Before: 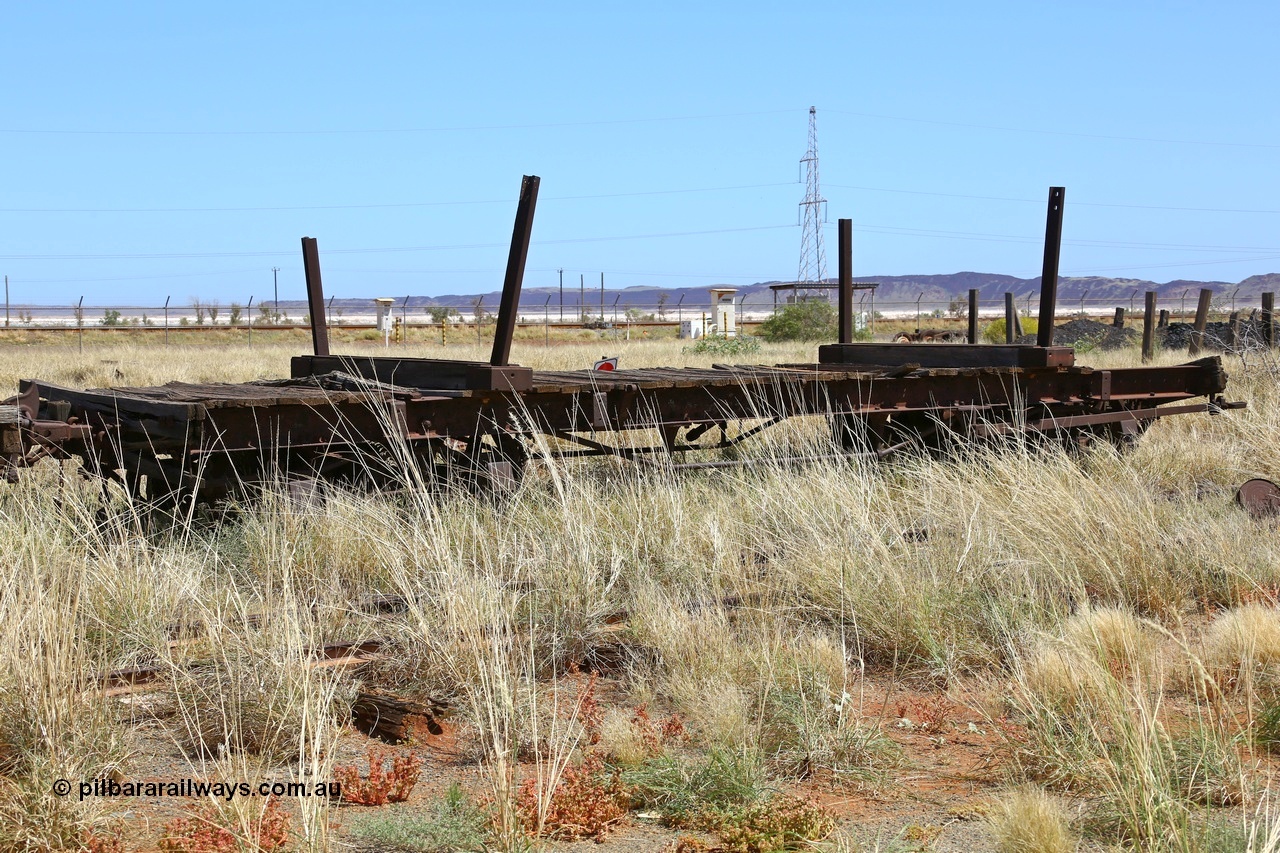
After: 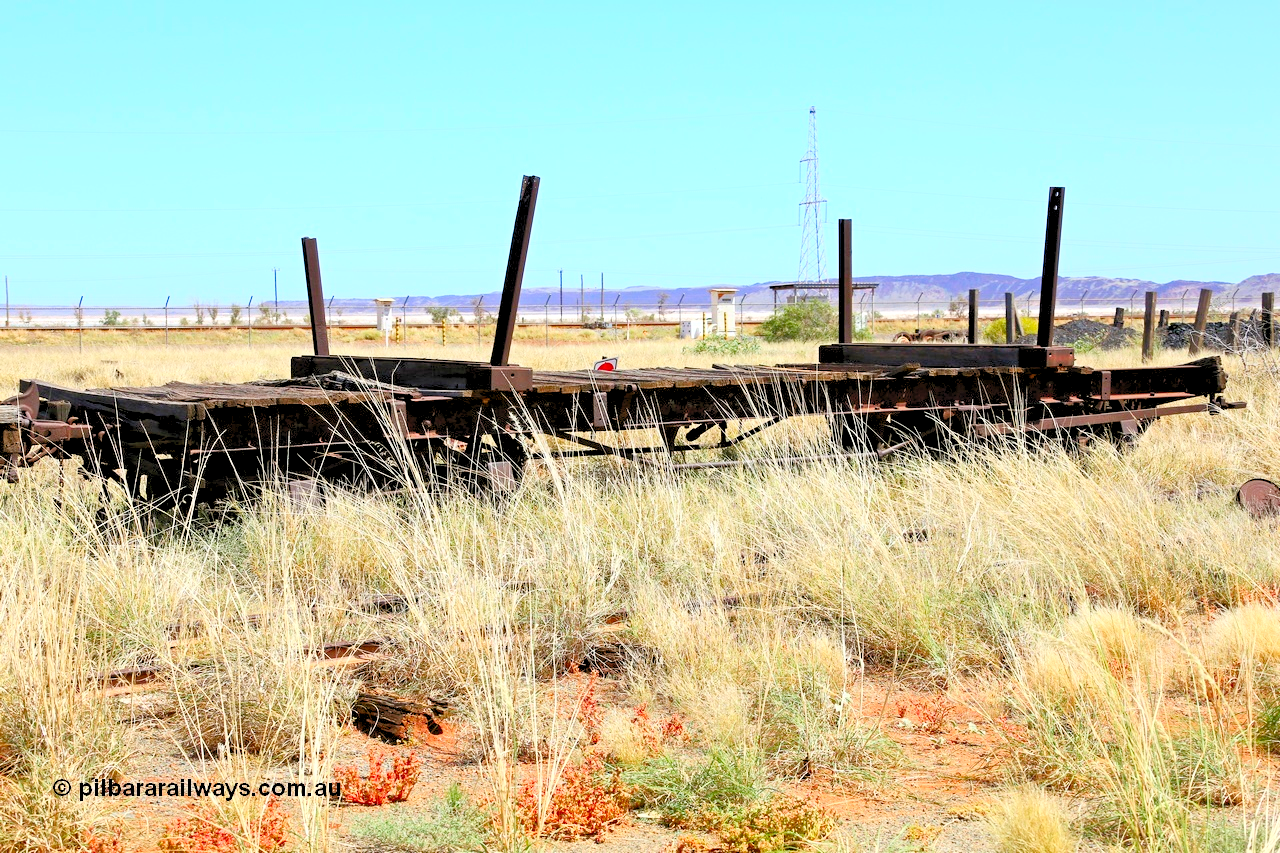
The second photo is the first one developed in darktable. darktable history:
levels: levels [0.072, 0.414, 0.976]
contrast brightness saturation: contrast 0.226, brightness 0.106, saturation 0.294
